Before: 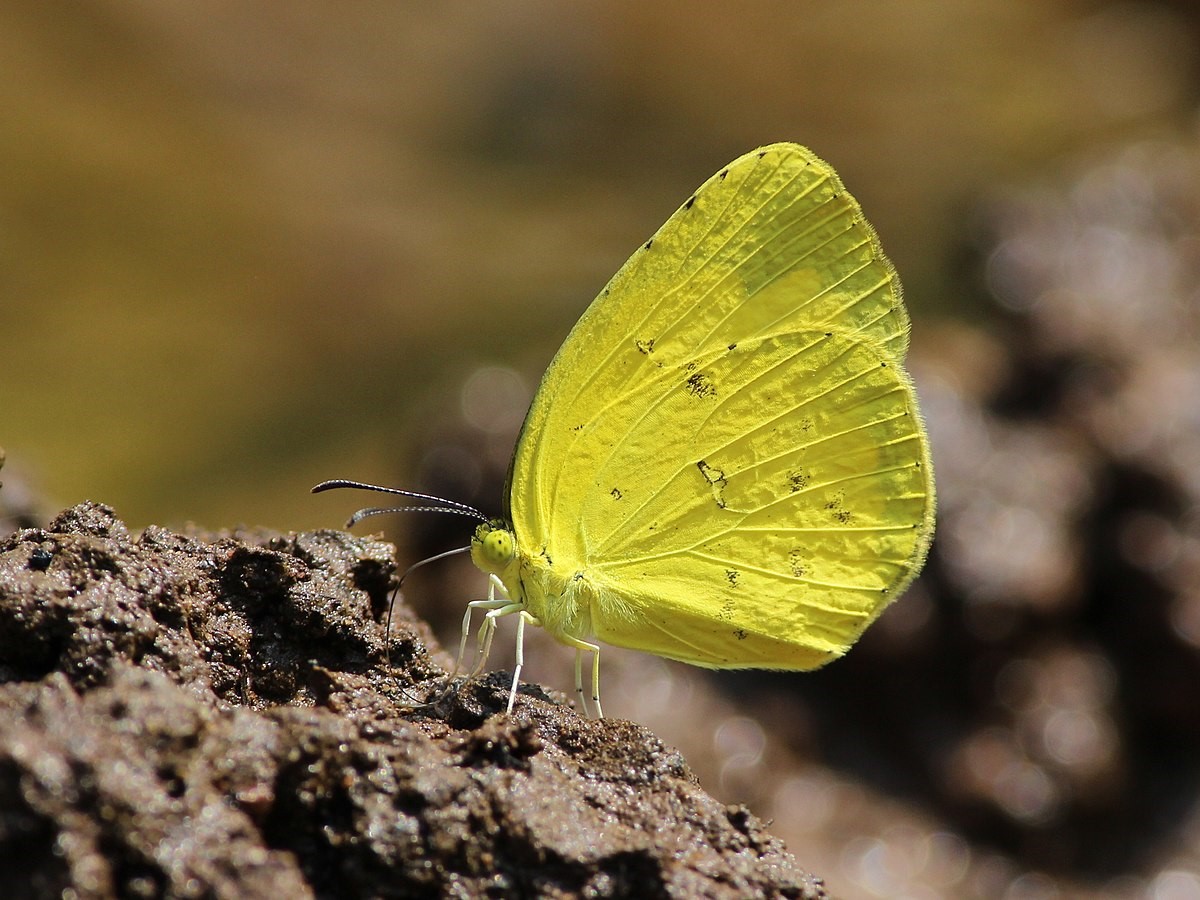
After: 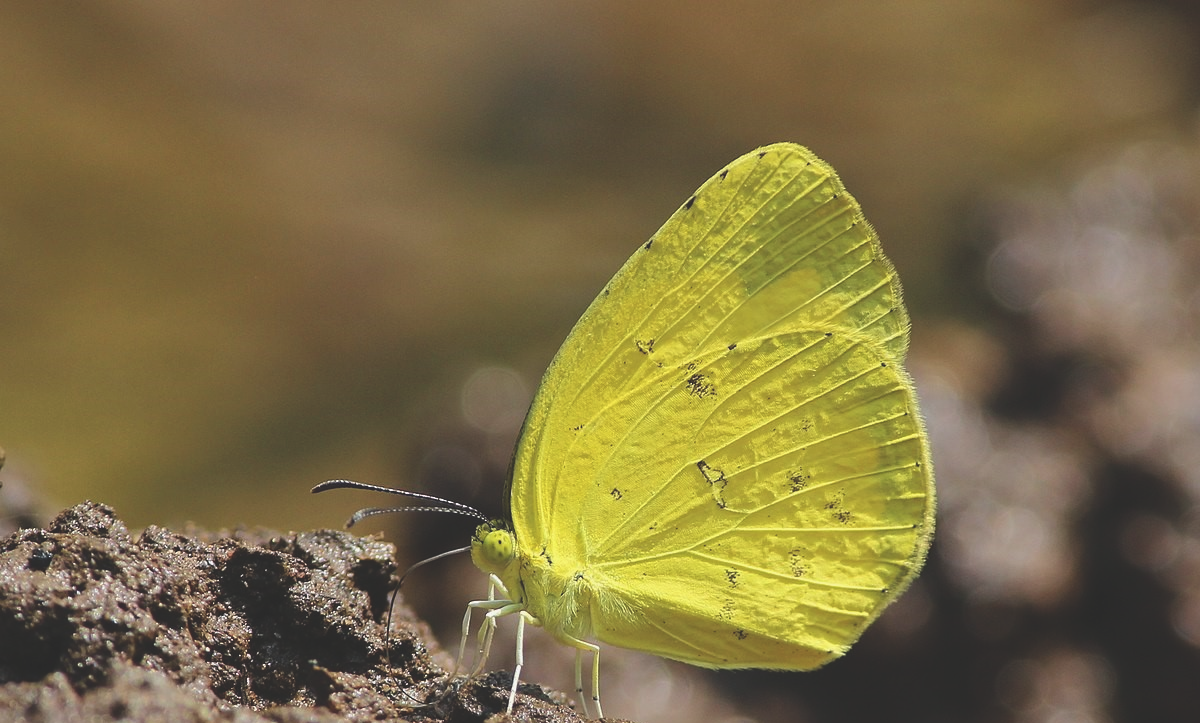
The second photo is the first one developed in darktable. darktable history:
exposure: black level correction -0.025, exposure -0.118 EV, compensate exposure bias true
crop: bottom 19.577%
